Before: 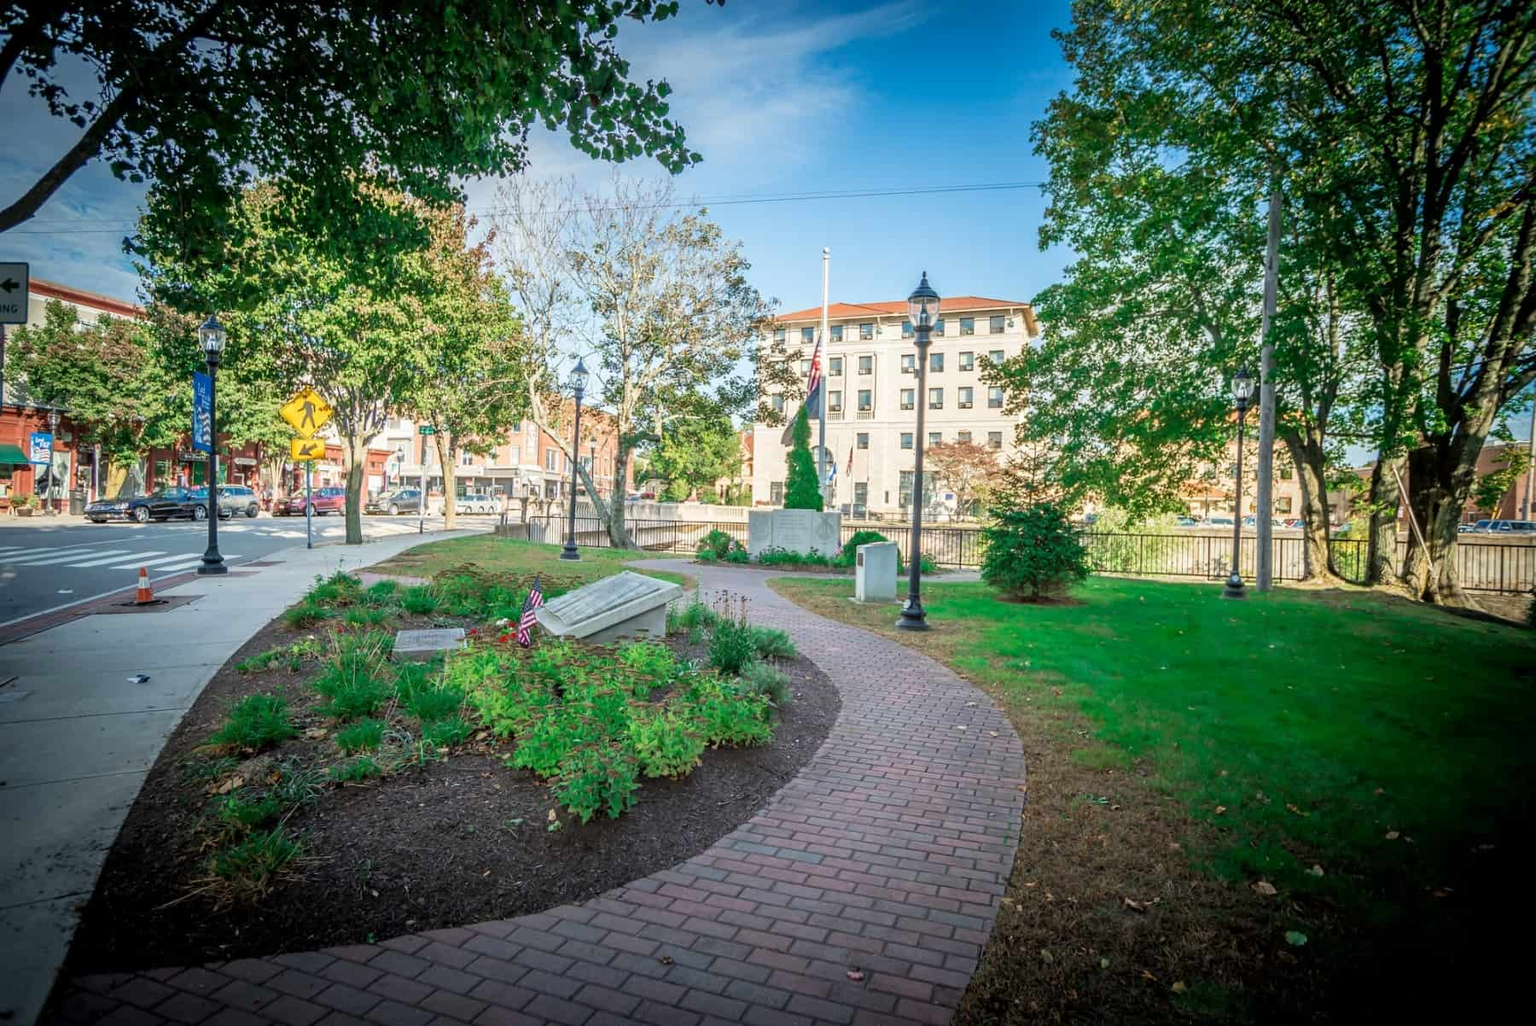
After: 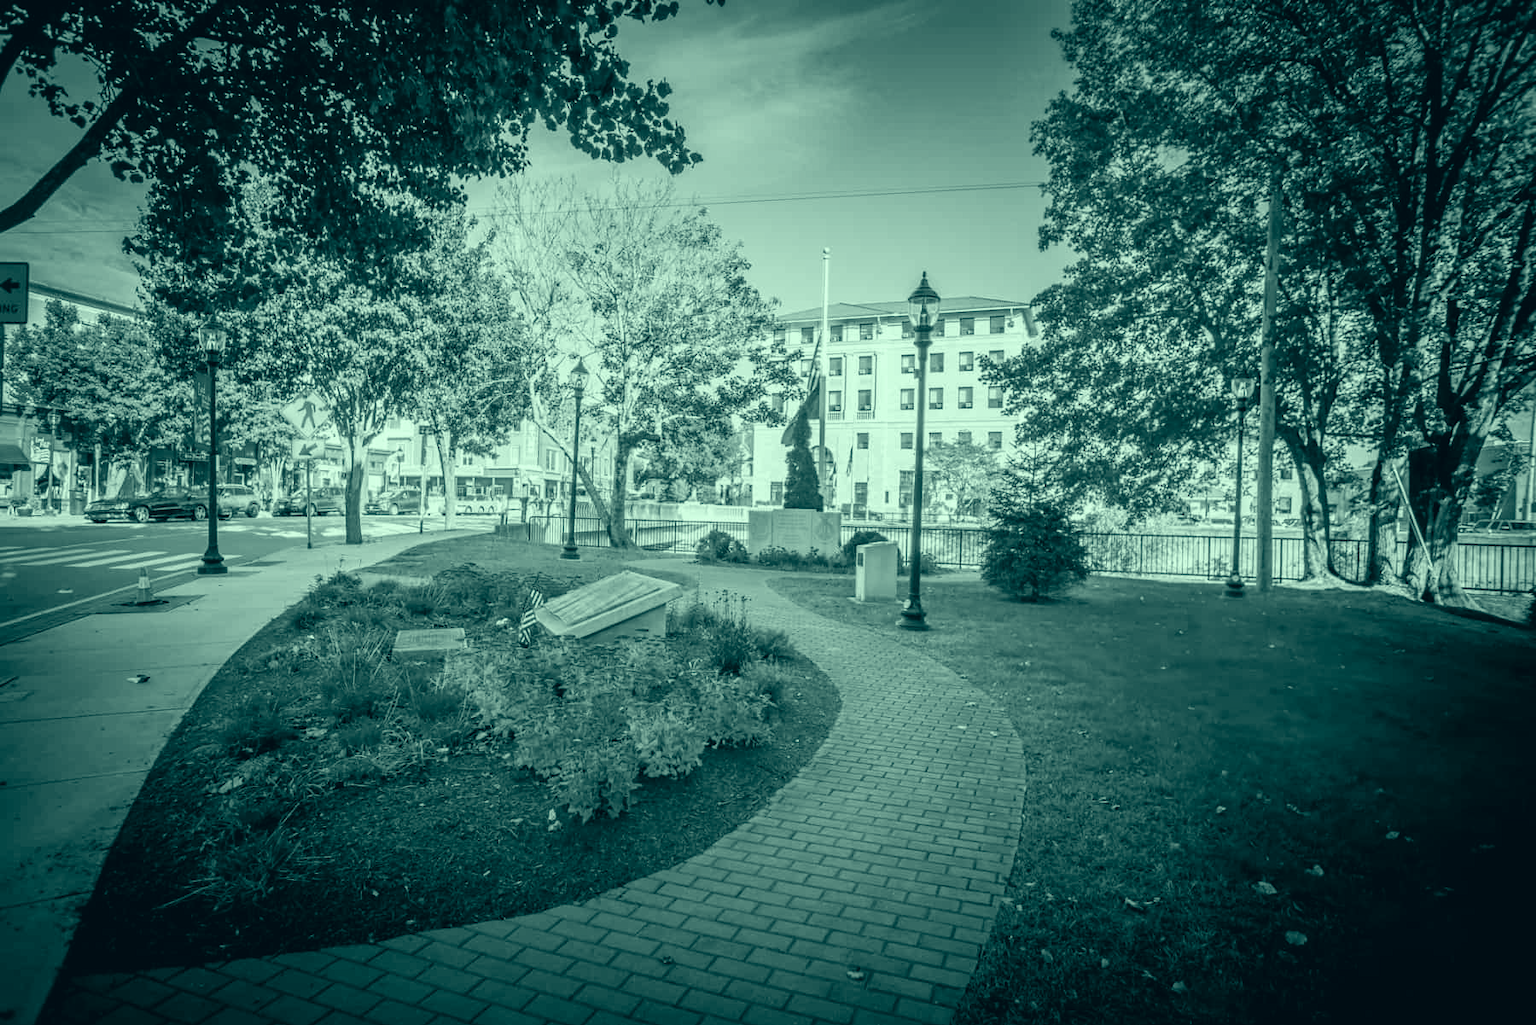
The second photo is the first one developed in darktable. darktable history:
color calibration: output gray [0.714, 0.278, 0, 0], gray › normalize channels true, illuminant same as pipeline (D50), adaptation XYZ, x 0.346, y 0.358, temperature 5016.89 K, gamut compression 0.025
color balance rgb: perceptual saturation grading › global saturation 0.193%, global vibrance 15.756%, saturation formula JzAzBz (2021)
color correction: highlights a* -19.74, highlights b* 9.8, shadows a* -20.03, shadows b* -10.24
